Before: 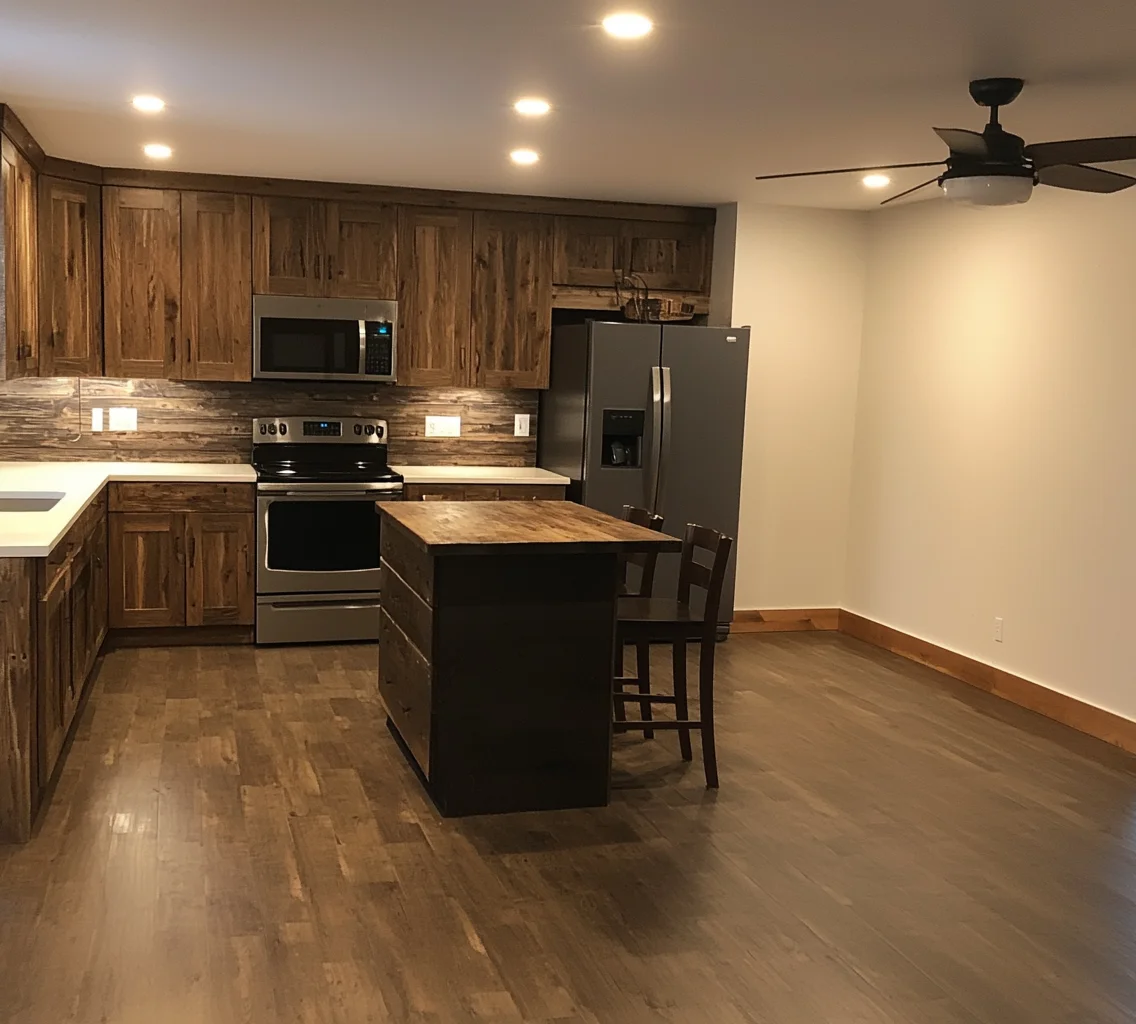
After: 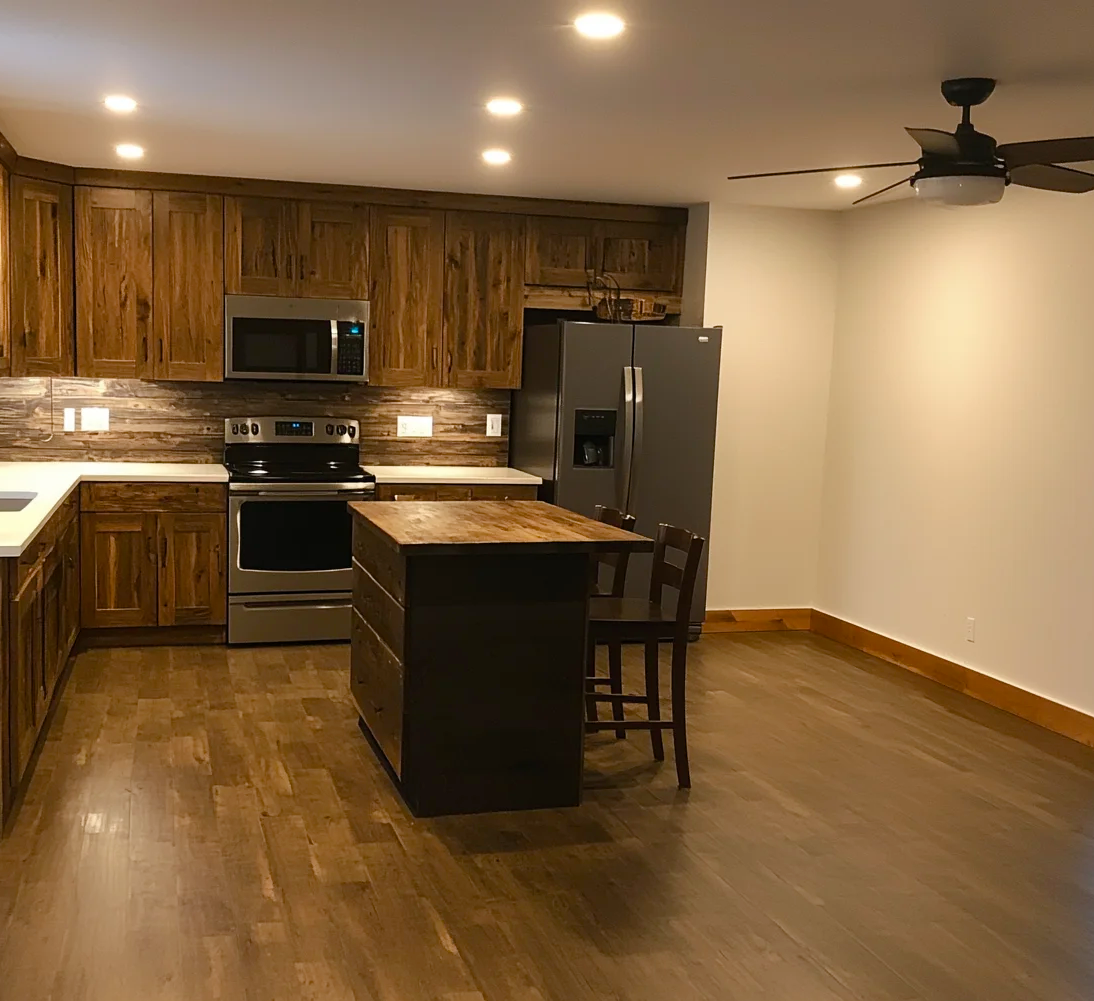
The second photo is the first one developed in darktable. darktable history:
color balance rgb: perceptual saturation grading › global saturation 20%, perceptual saturation grading › highlights -25%, perceptual saturation grading › shadows 25%
crop and rotate: left 2.536%, right 1.107%, bottom 2.246%
